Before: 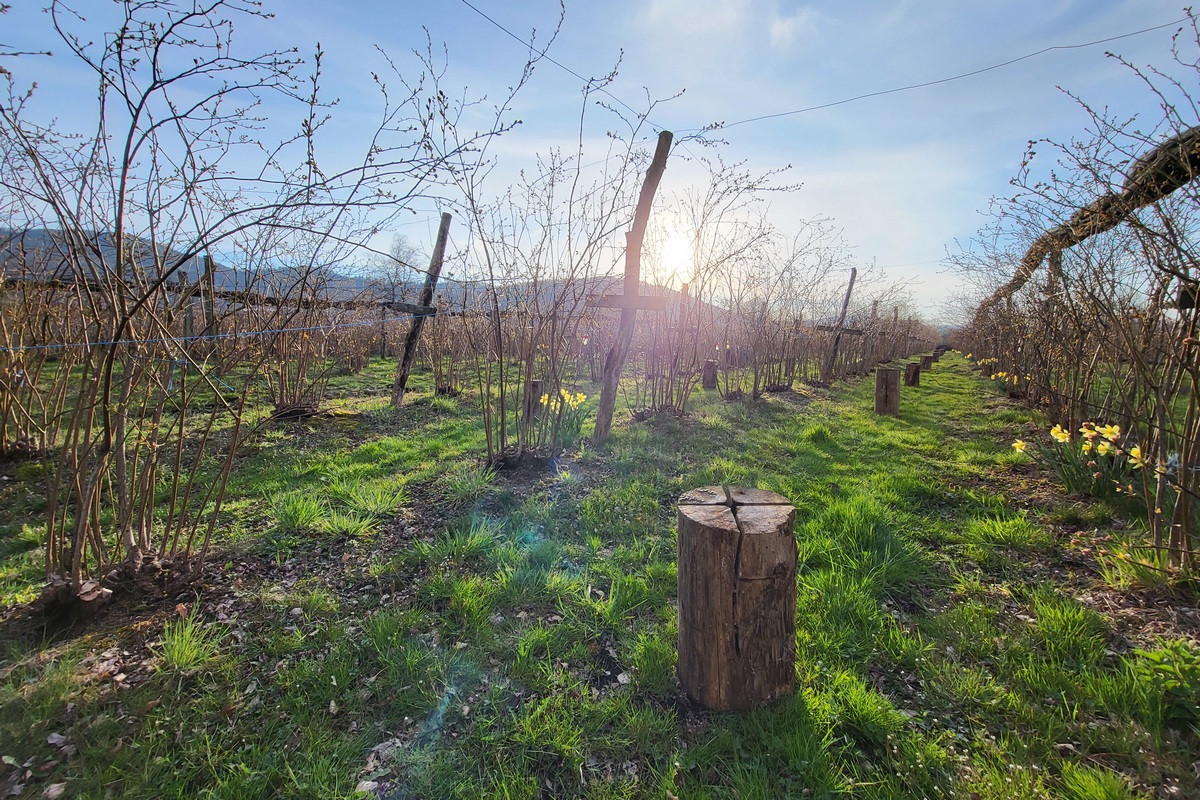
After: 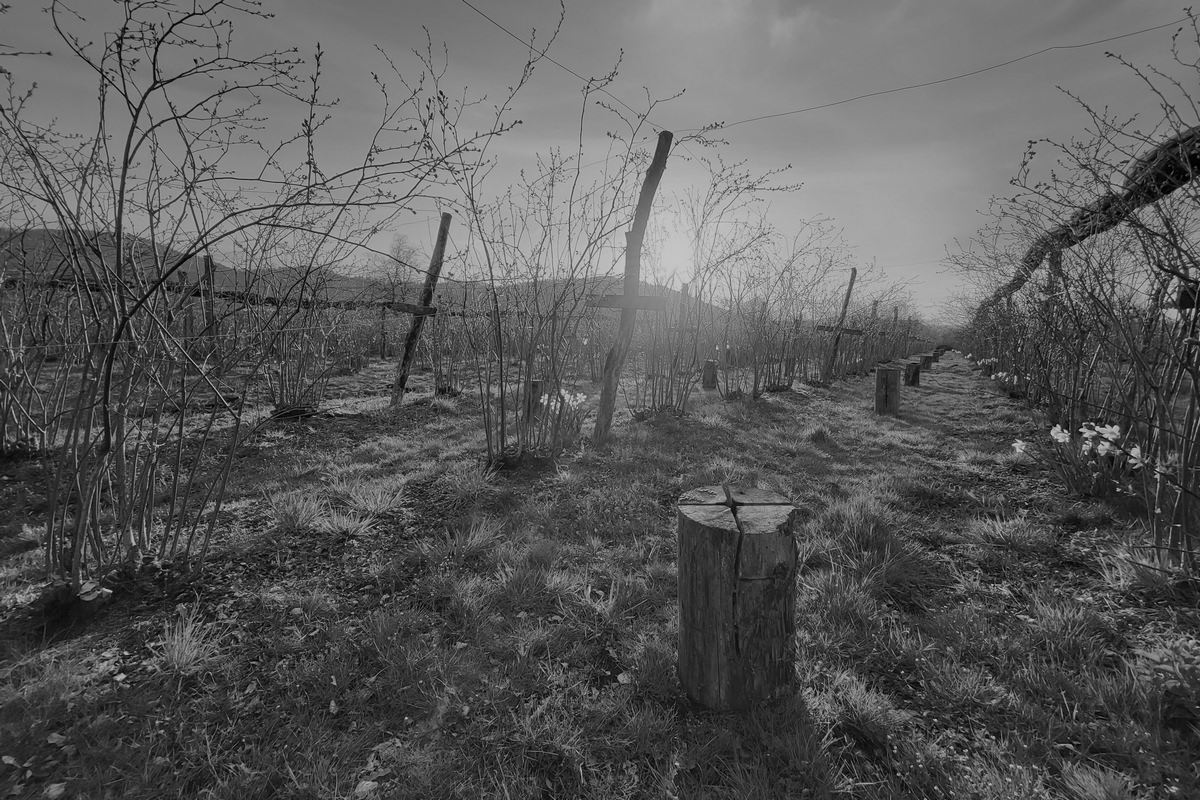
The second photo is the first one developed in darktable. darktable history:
monochrome: a 79.32, b 81.83, size 1.1
tone equalizer: on, module defaults
